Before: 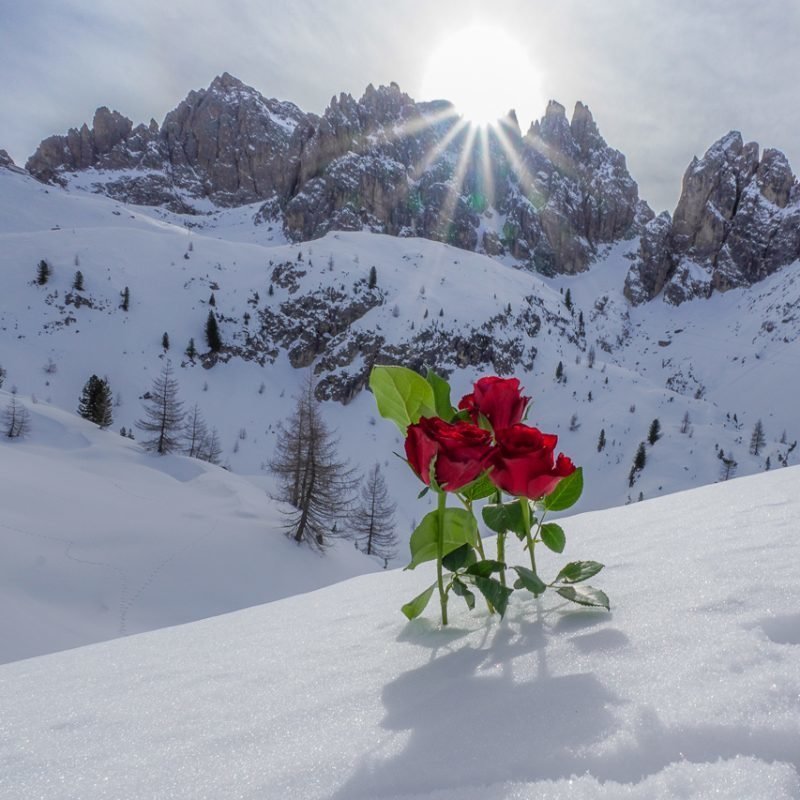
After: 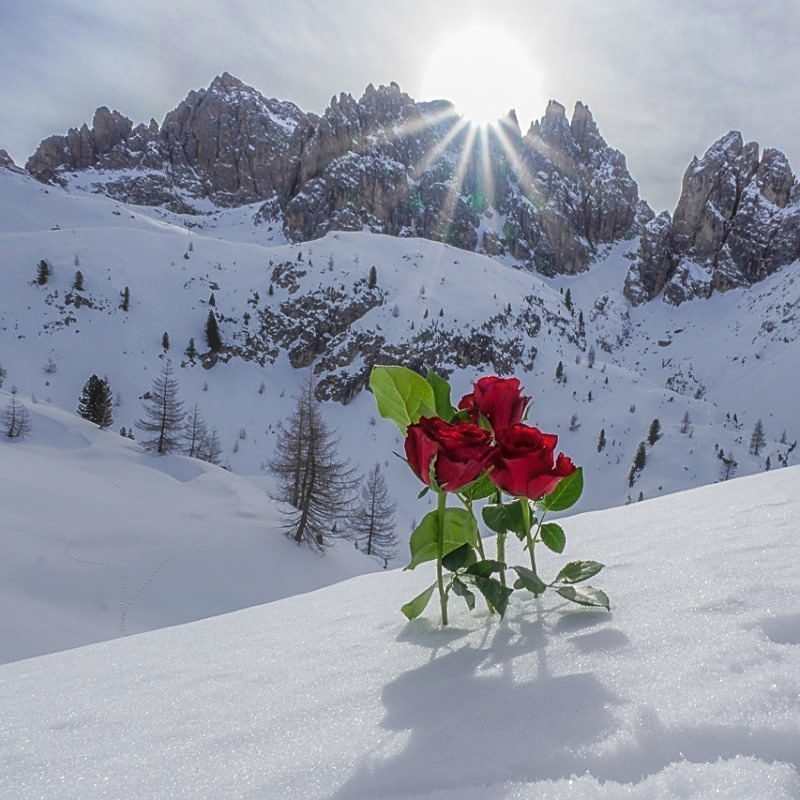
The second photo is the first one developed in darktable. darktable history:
local contrast: mode bilateral grid, contrast 11, coarseness 26, detail 110%, midtone range 0.2
sharpen: on, module defaults
haze removal: strength -0.097, compatibility mode true, adaptive false
tone curve: curves: ch0 [(0, 0) (0.253, 0.237) (1, 1)]; ch1 [(0, 0) (0.401, 0.42) (0.442, 0.47) (0.491, 0.495) (0.511, 0.523) (0.557, 0.565) (0.66, 0.683) (1, 1)]; ch2 [(0, 0) (0.394, 0.413) (0.5, 0.5) (0.578, 0.568) (1, 1)], preserve colors none
